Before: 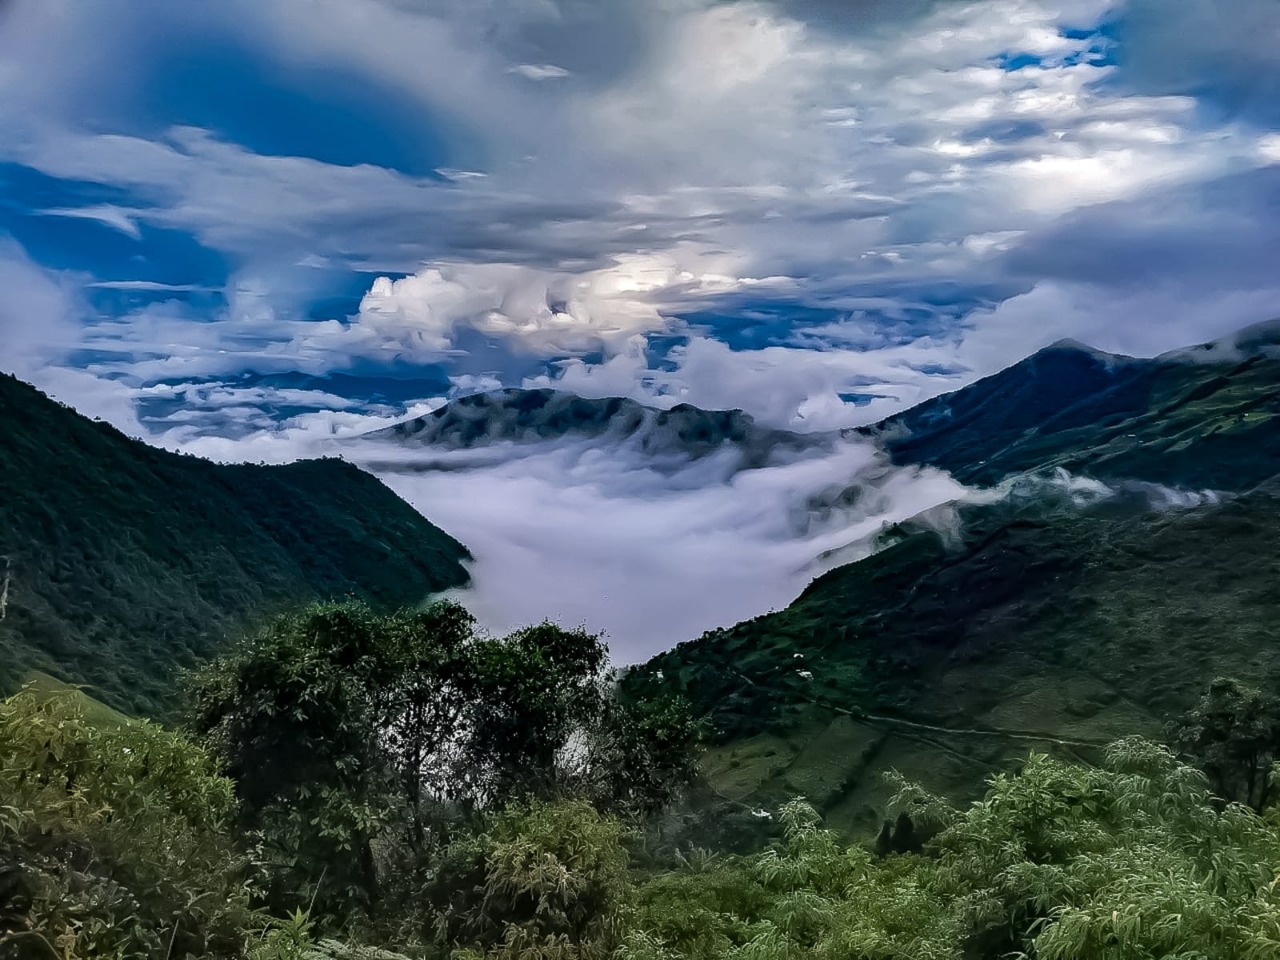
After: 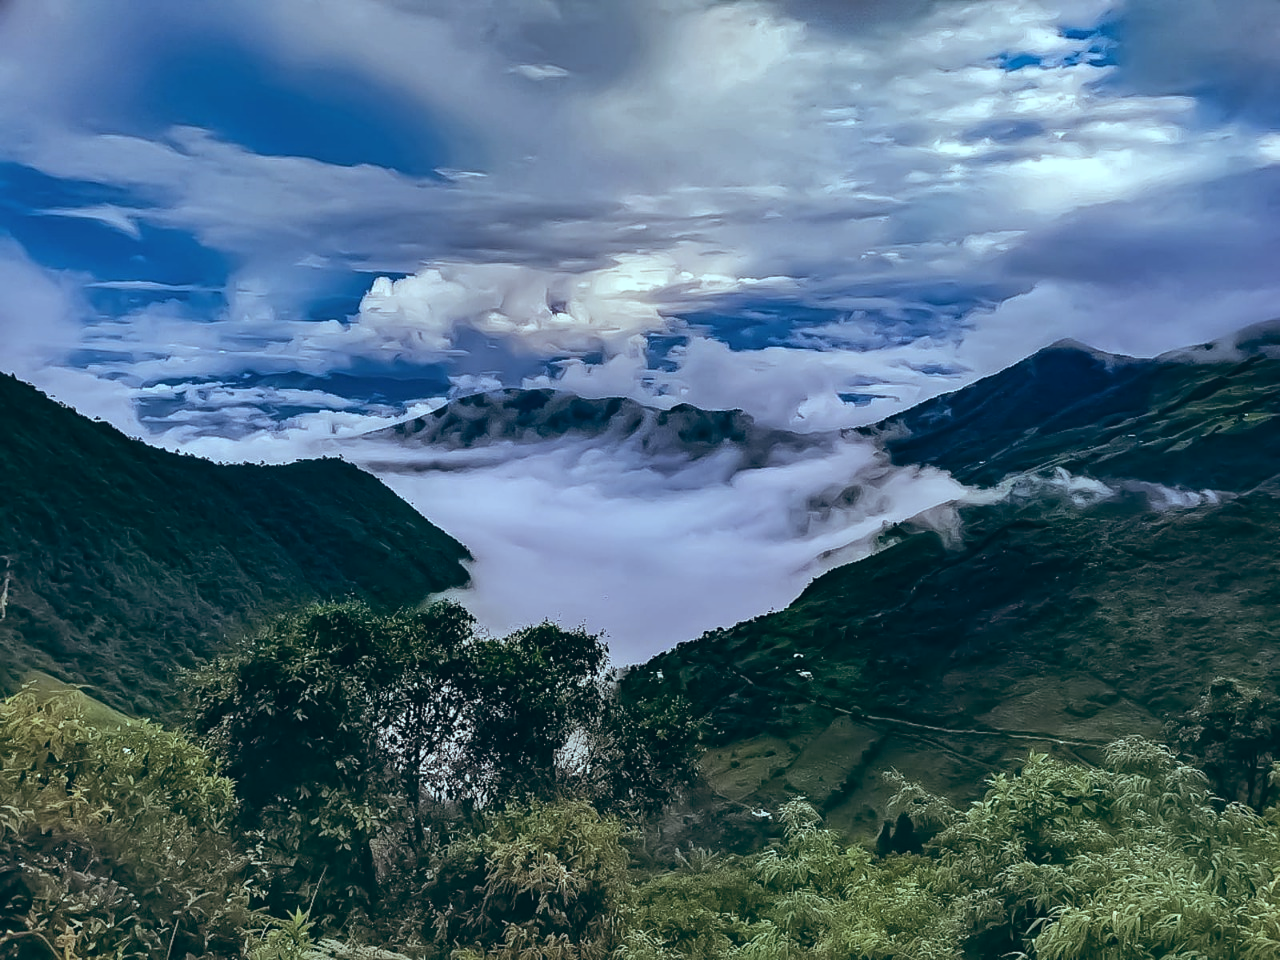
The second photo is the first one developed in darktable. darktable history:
color balance: lift [1.003, 0.993, 1.001, 1.007], gamma [1.018, 1.072, 0.959, 0.928], gain [0.974, 0.873, 1.031, 1.127]
tone equalizer: on, module defaults
sharpen: amount 0.2
shadows and highlights: radius 264.75, soften with gaussian
